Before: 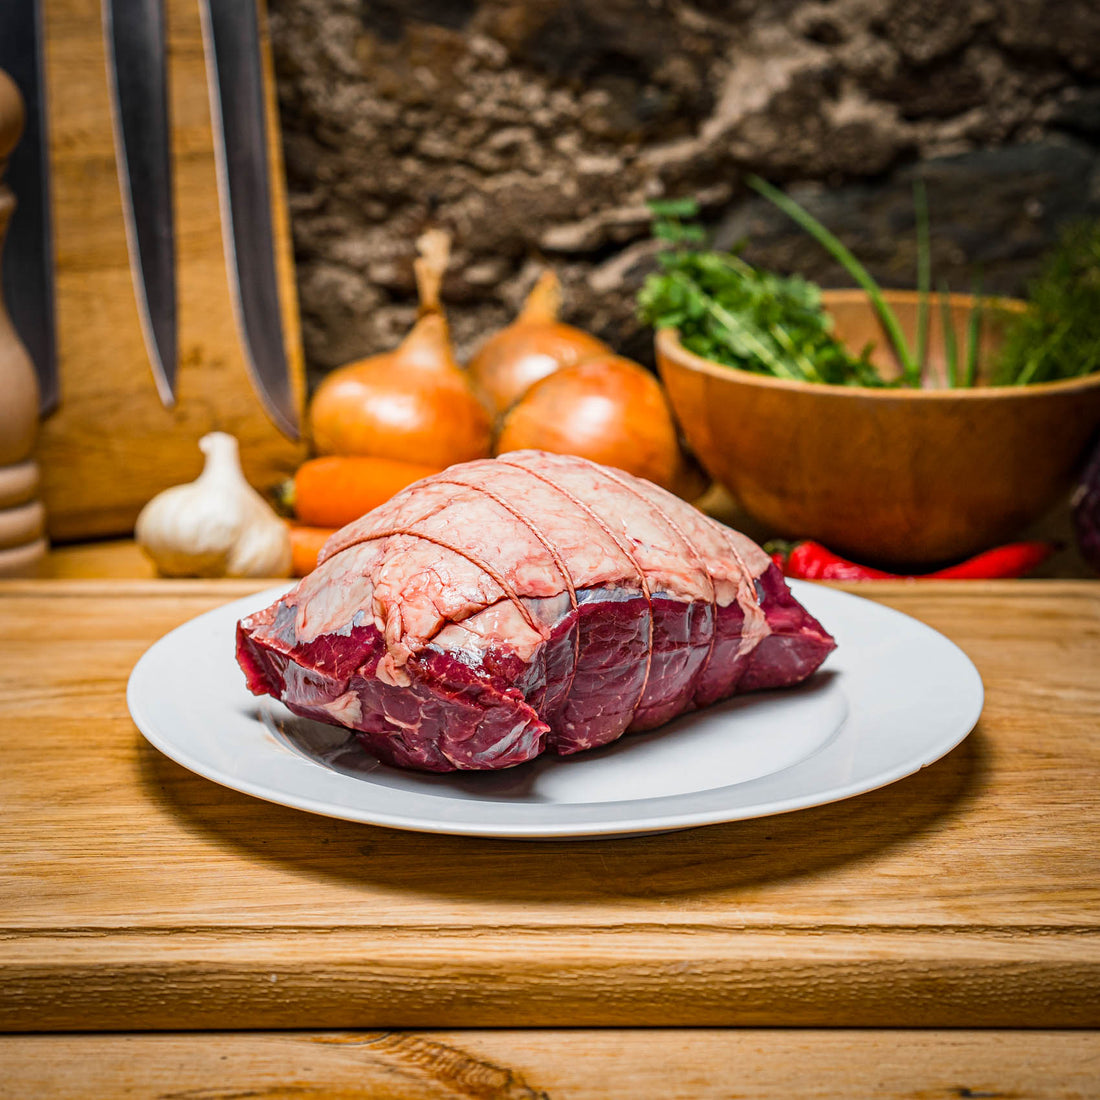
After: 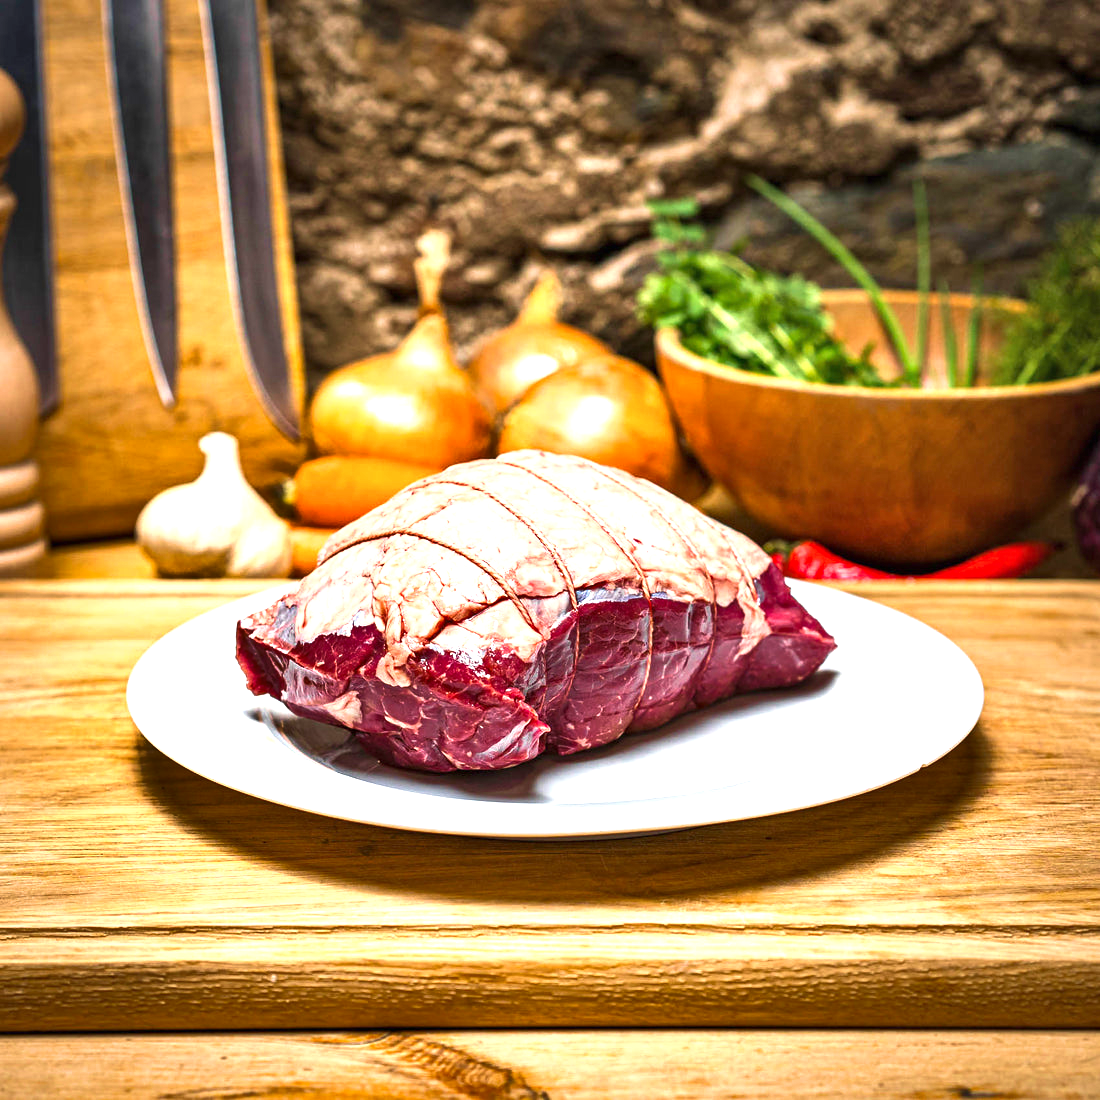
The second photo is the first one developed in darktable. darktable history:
velvia: strength 36.57%
shadows and highlights: highlights color adjustment 0%, soften with gaussian
exposure: black level correction 0, exposure 1.1 EV, compensate exposure bias true, compensate highlight preservation false
